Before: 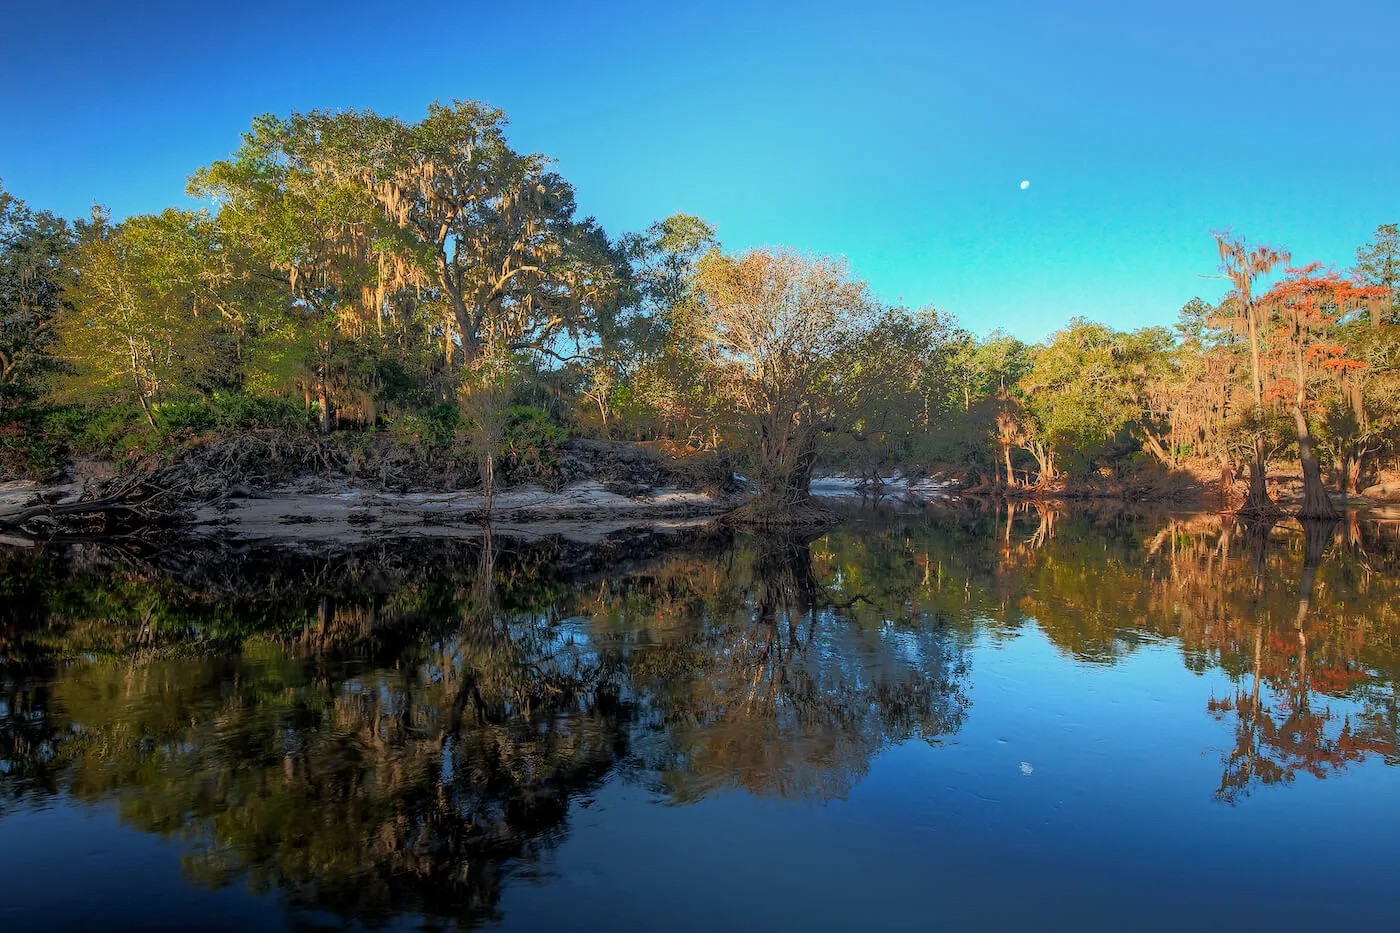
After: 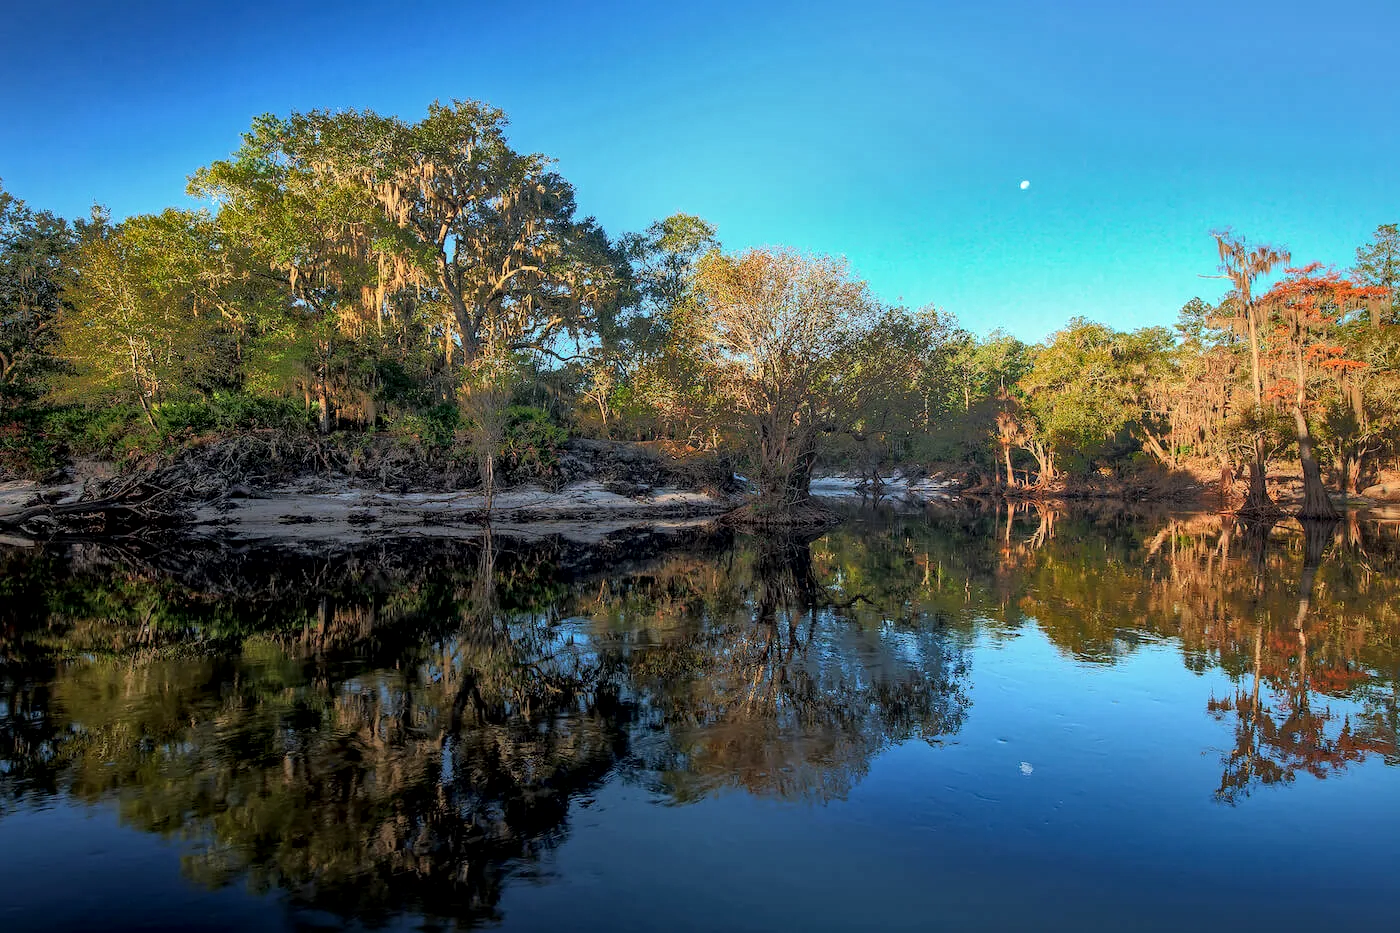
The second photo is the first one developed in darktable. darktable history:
local contrast: mode bilateral grid, contrast 19, coarseness 50, detail 150%, midtone range 0.2
